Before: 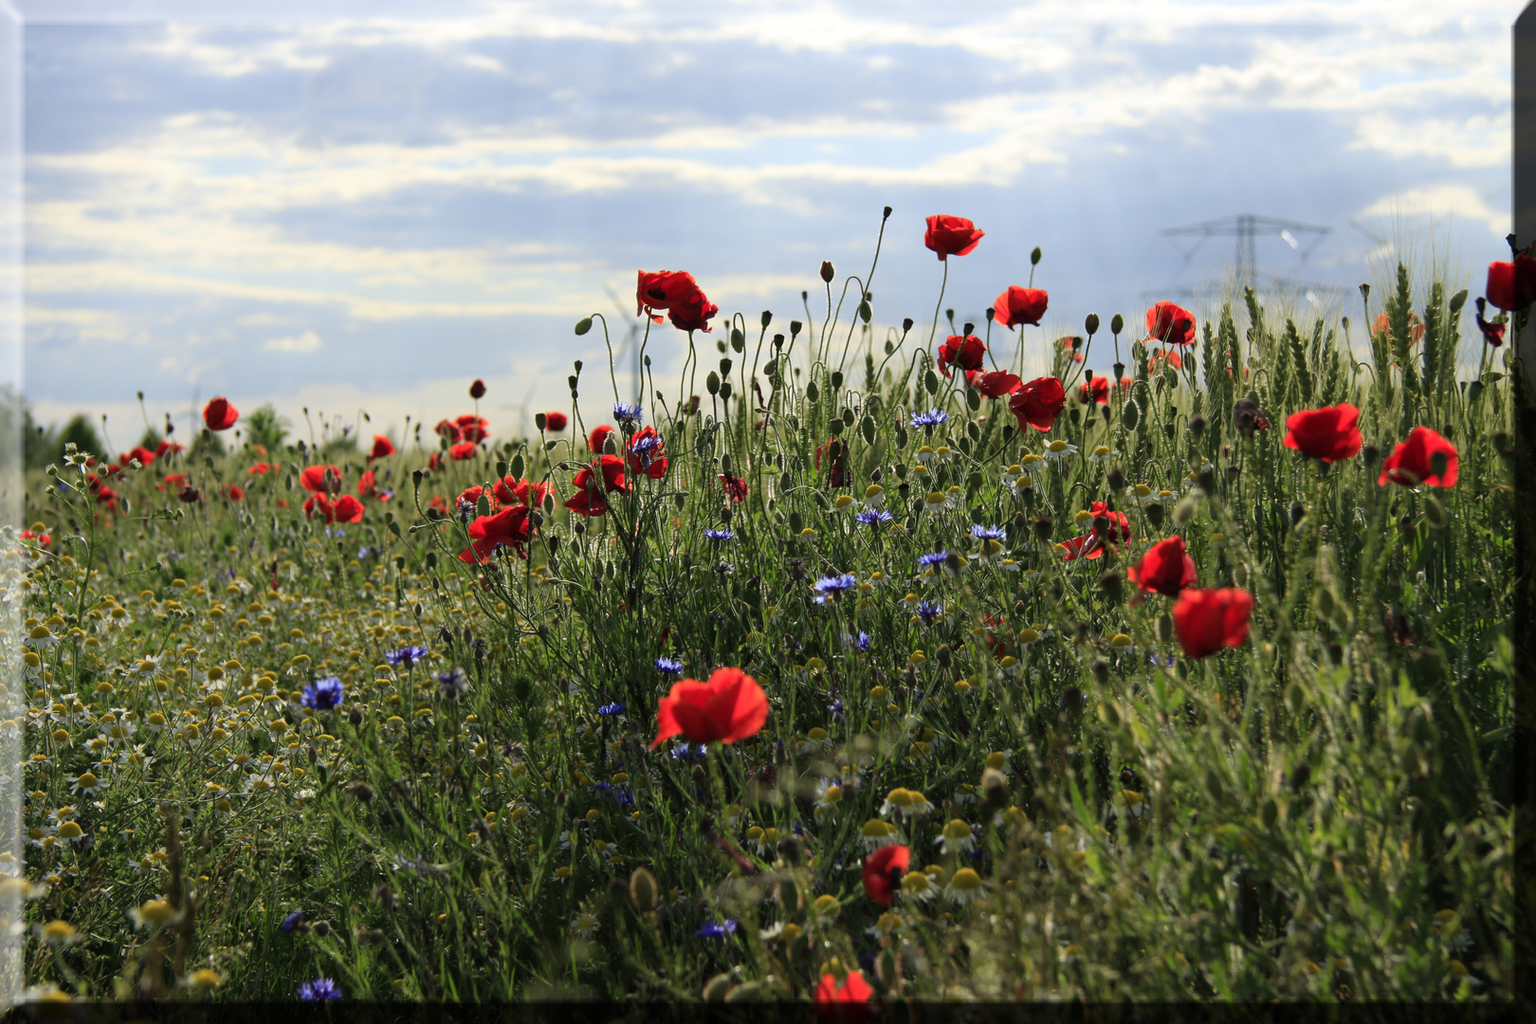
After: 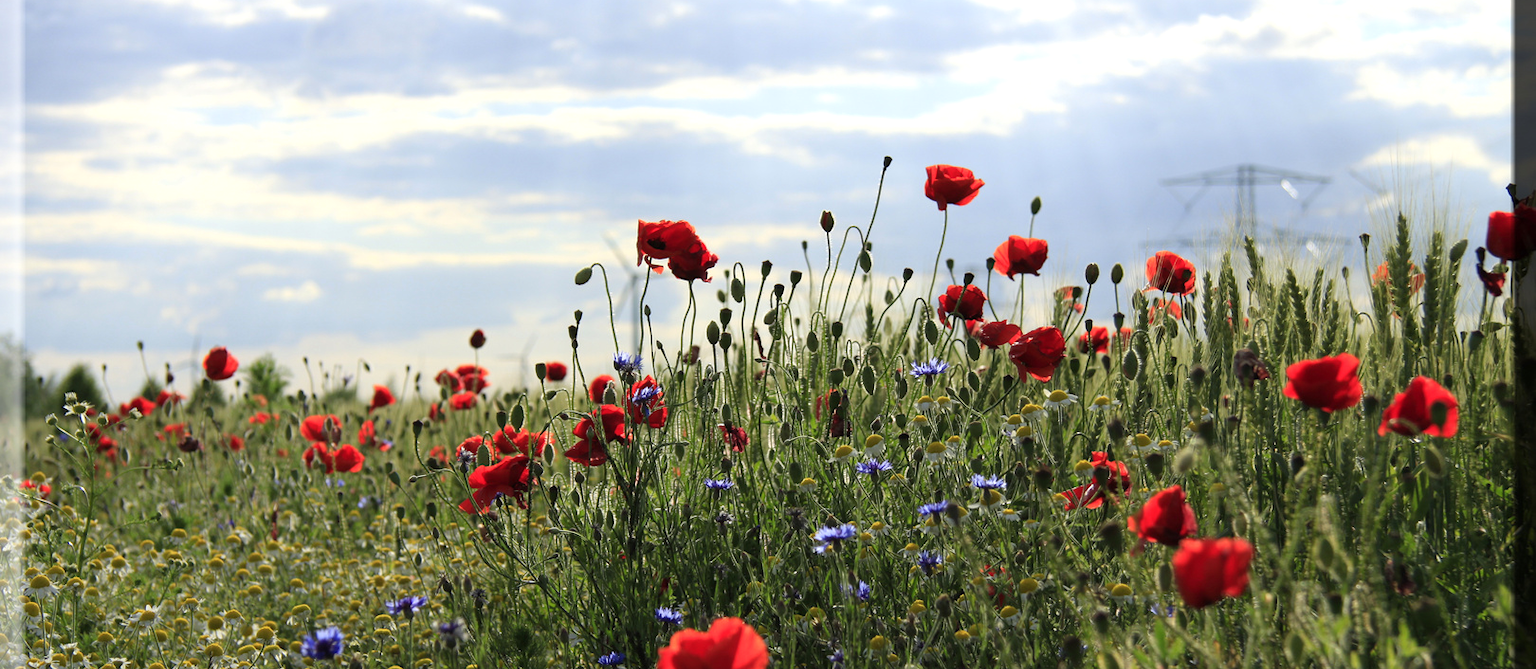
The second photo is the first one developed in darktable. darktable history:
exposure: exposure 0.218 EV, compensate highlight preservation false
crop and rotate: top 4.973%, bottom 29.59%
